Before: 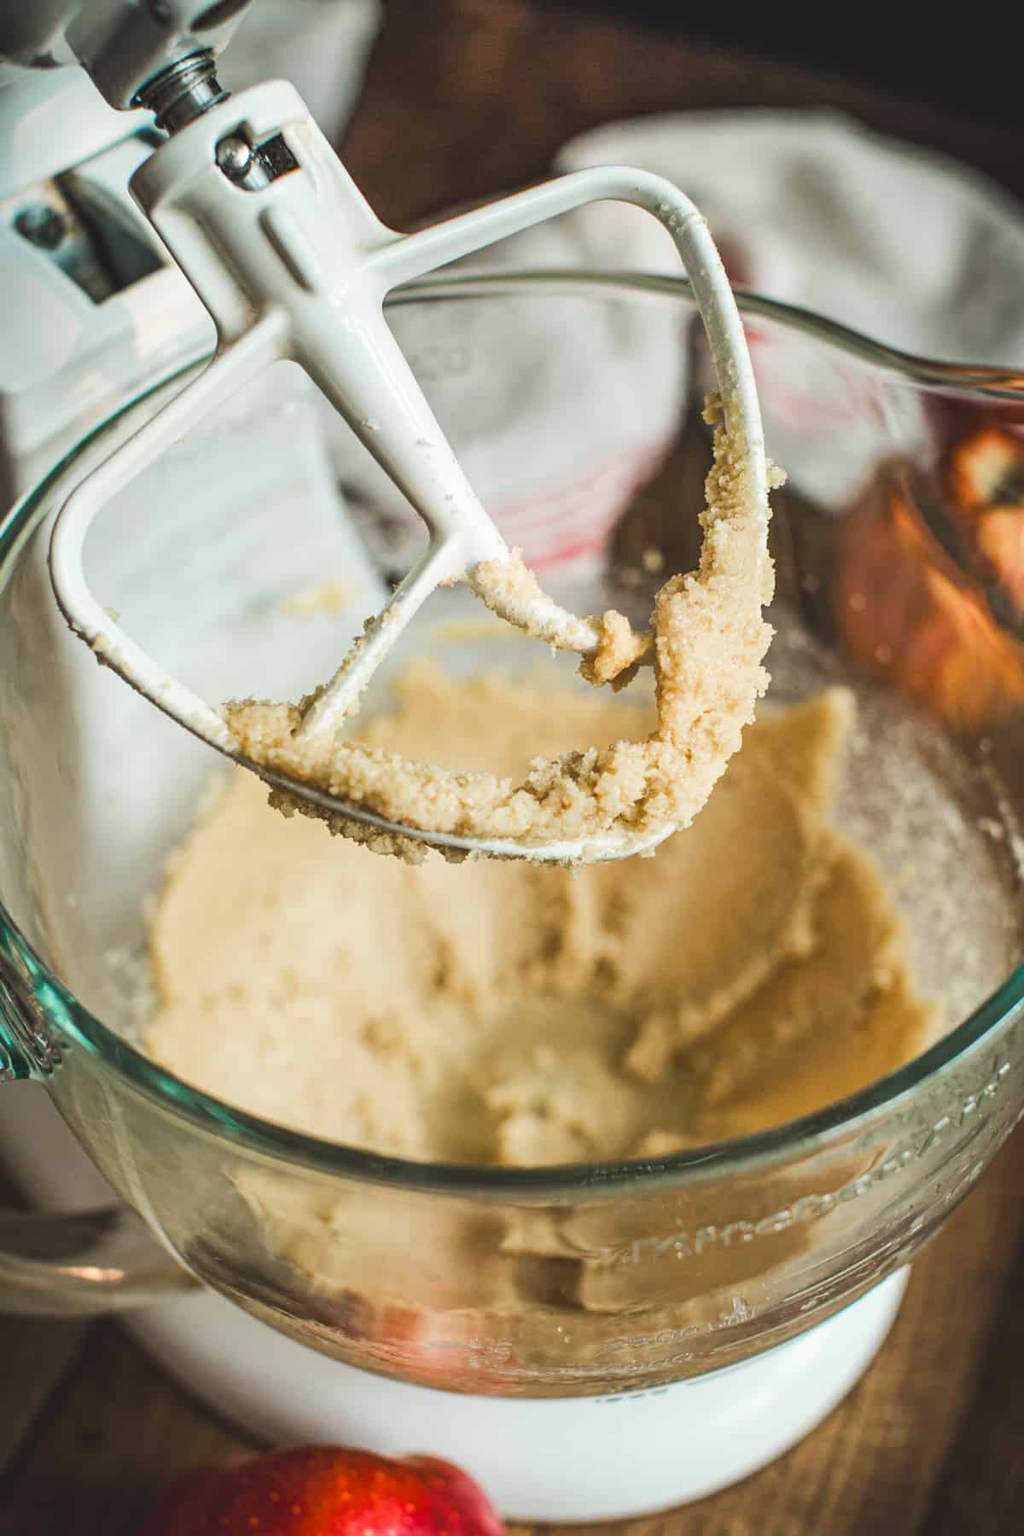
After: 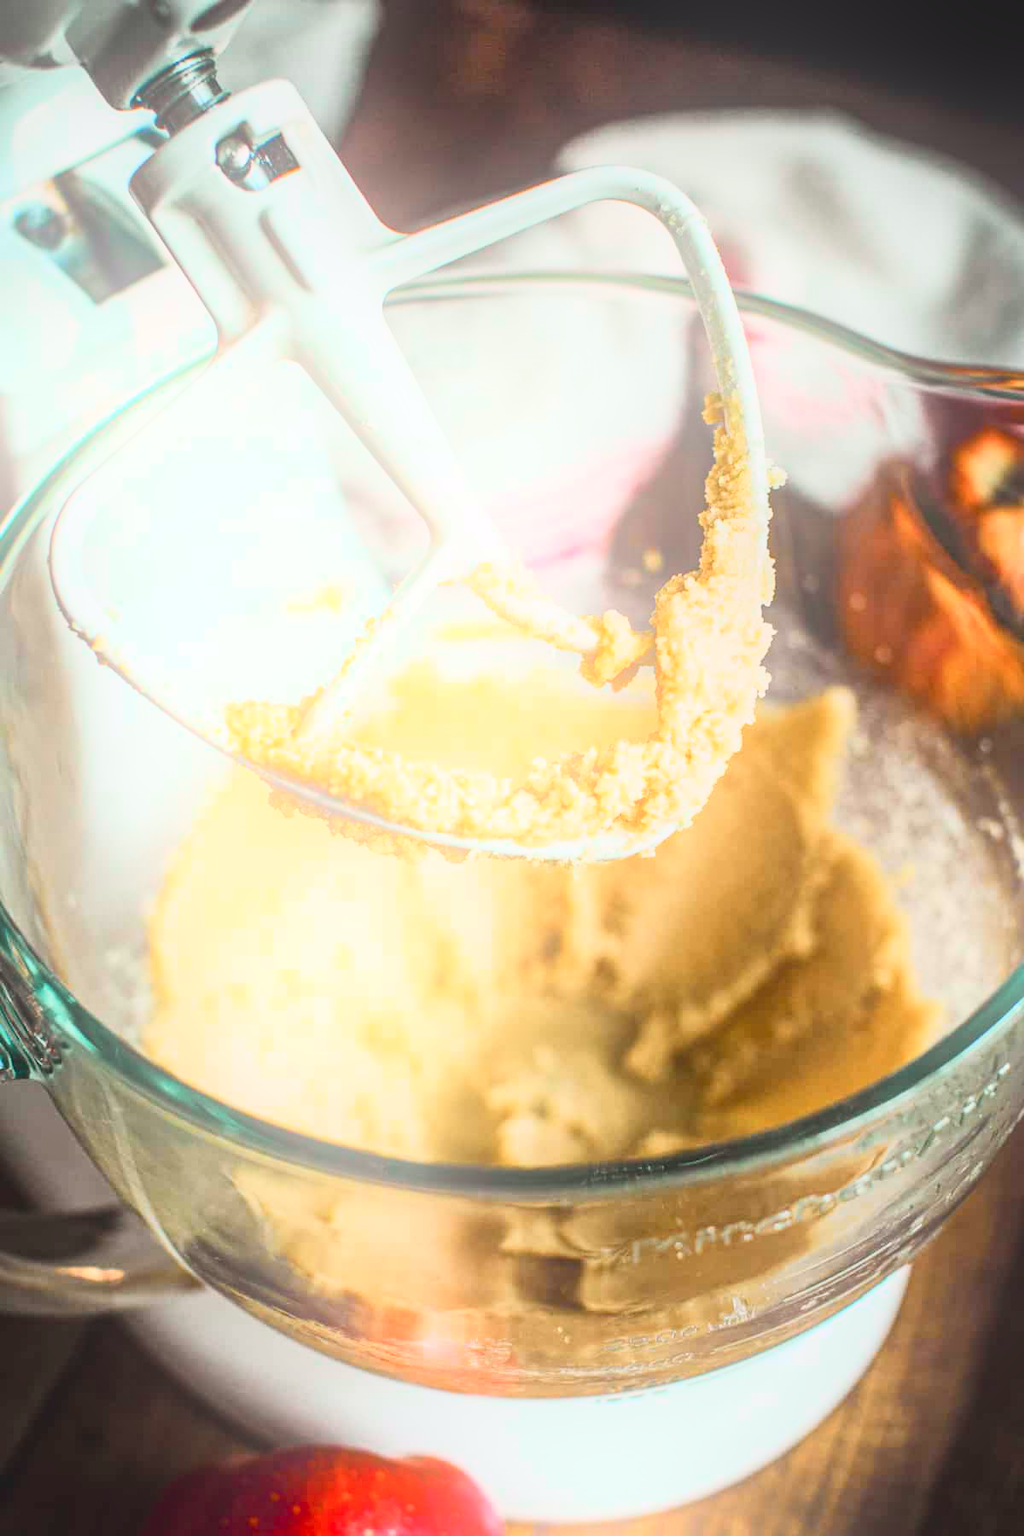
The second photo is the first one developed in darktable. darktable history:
bloom: on, module defaults
tone curve: curves: ch0 [(0, 0.001) (0.139, 0.096) (0.311, 0.278) (0.495, 0.531) (0.718, 0.816) (0.841, 0.909) (1, 0.967)]; ch1 [(0, 0) (0.272, 0.249) (0.388, 0.385) (0.469, 0.456) (0.495, 0.497) (0.538, 0.554) (0.578, 0.605) (0.707, 0.778) (1, 1)]; ch2 [(0, 0) (0.125, 0.089) (0.353, 0.329) (0.443, 0.408) (0.502, 0.499) (0.557, 0.542) (0.608, 0.635) (1, 1)], color space Lab, independent channels, preserve colors none
local contrast: detail 110%
